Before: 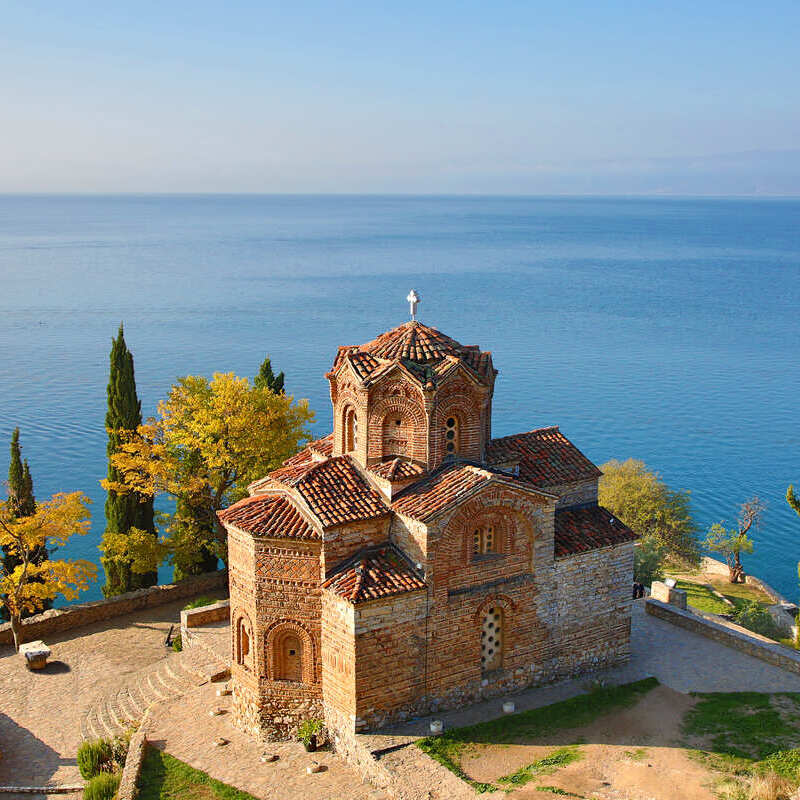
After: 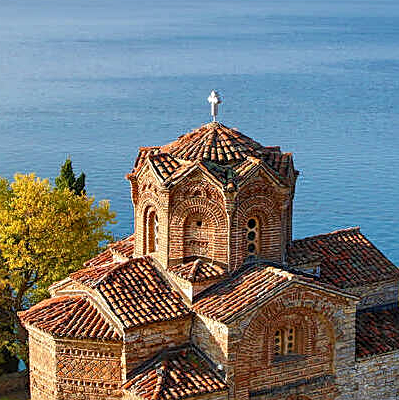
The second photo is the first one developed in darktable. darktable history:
local contrast: on, module defaults
sharpen: on, module defaults
crop: left 25%, top 25%, right 25%, bottom 25%
